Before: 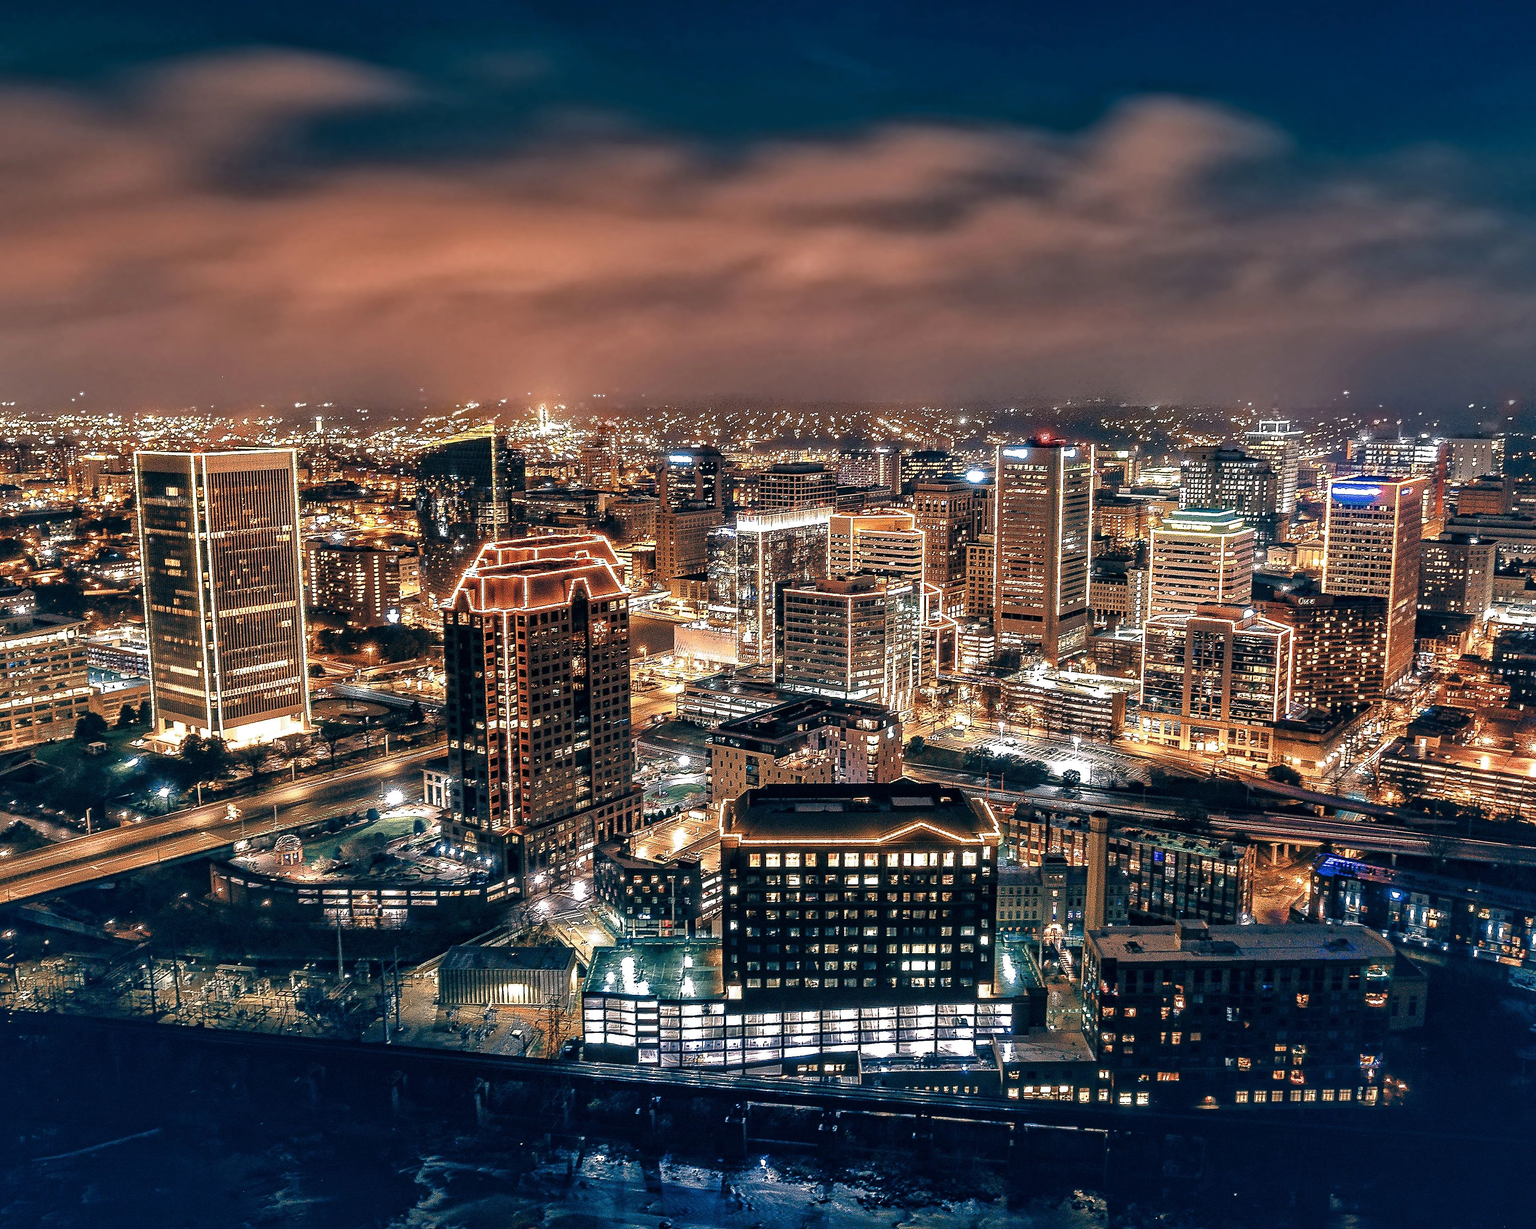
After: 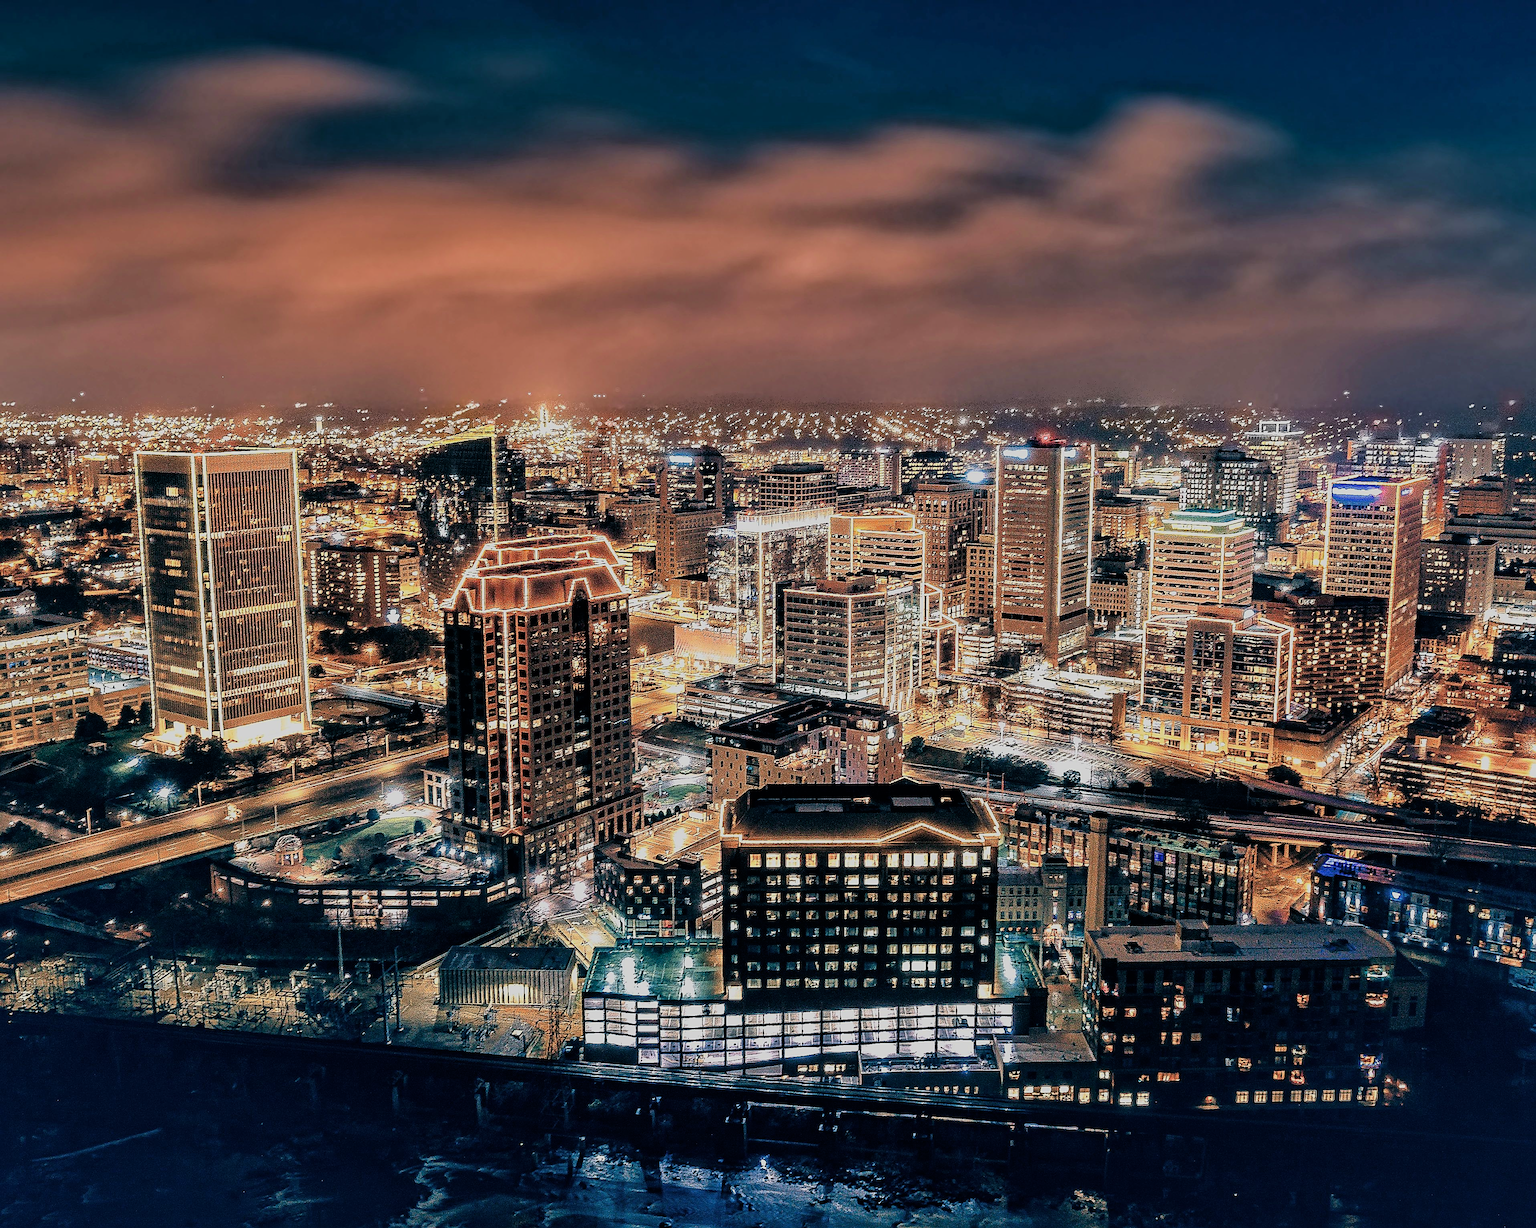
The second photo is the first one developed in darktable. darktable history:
filmic rgb: black relative exposure -7.48 EV, white relative exposure 4.83 EV, hardness 3.4, color science v6 (2022)
sharpen: on, module defaults
velvia: on, module defaults
